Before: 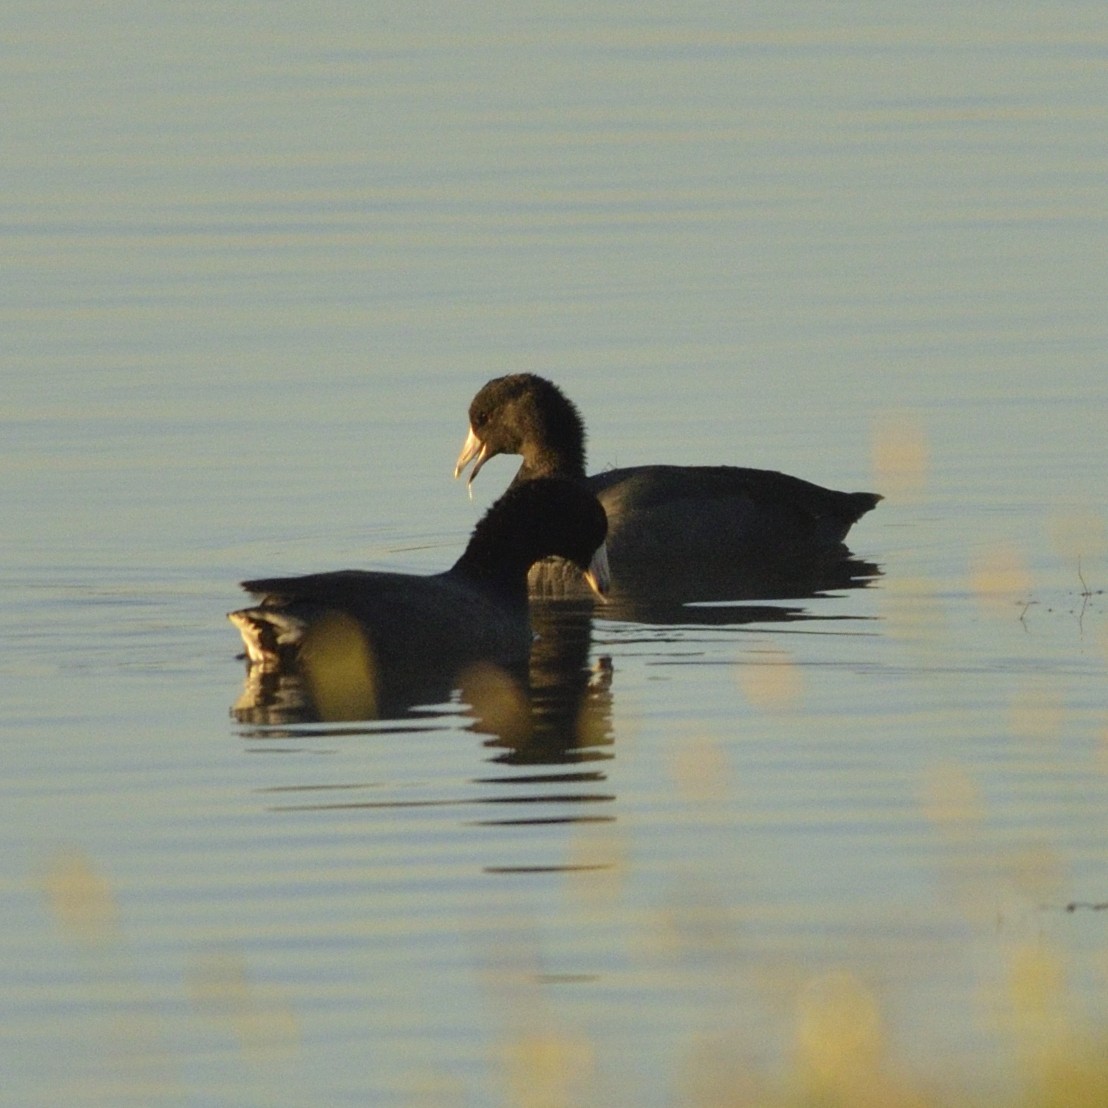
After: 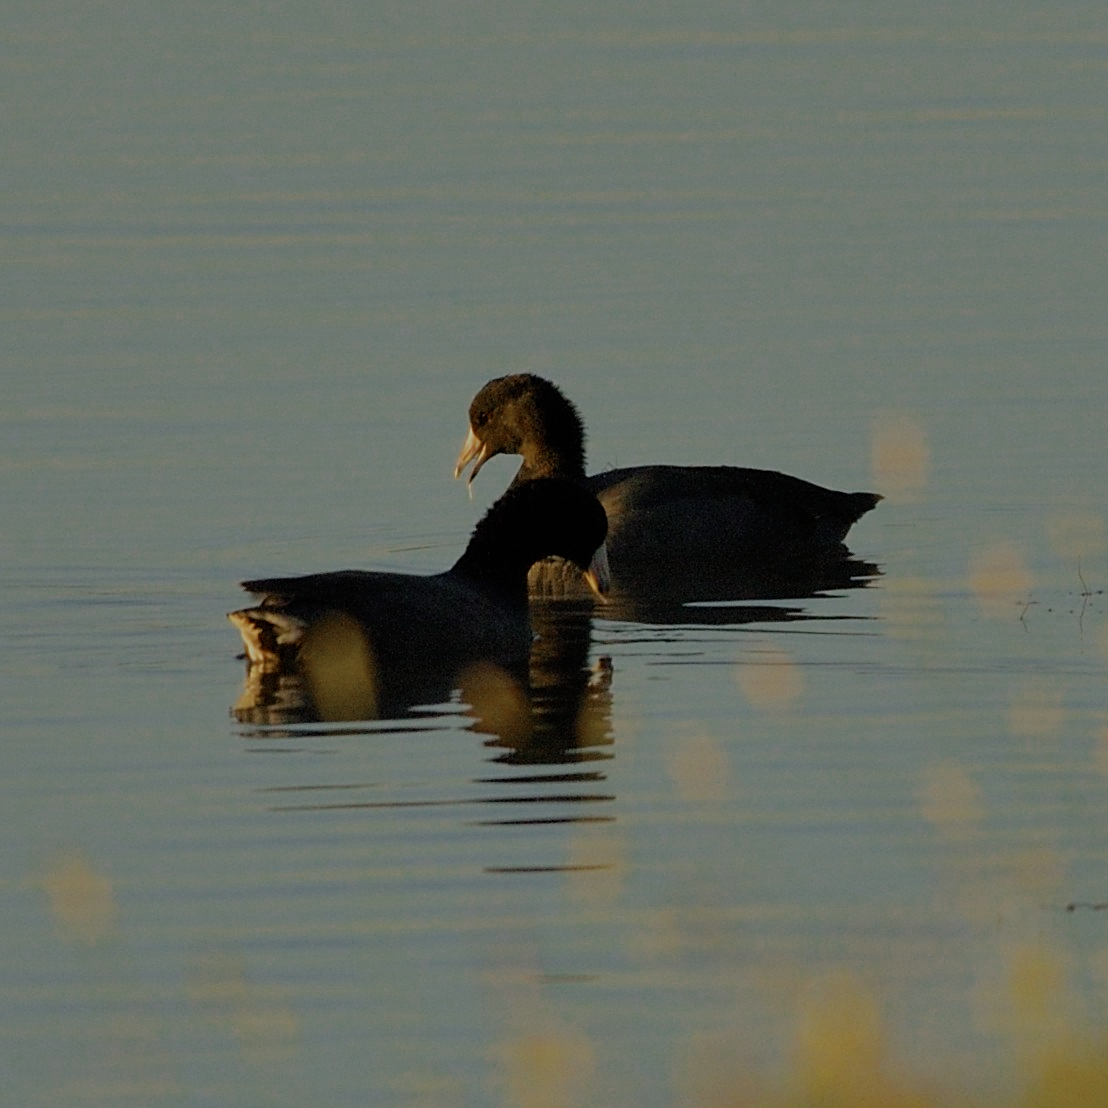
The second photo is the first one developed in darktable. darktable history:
color zones: curves: ch0 [(0, 0.5) (0.125, 0.4) (0.25, 0.5) (0.375, 0.4) (0.5, 0.4) (0.625, 0.35) (0.75, 0.35) (0.875, 0.5)]; ch1 [(0, 0.35) (0.125, 0.45) (0.25, 0.35) (0.375, 0.35) (0.5, 0.35) (0.625, 0.35) (0.75, 0.45) (0.875, 0.35)]; ch2 [(0, 0.6) (0.125, 0.5) (0.25, 0.5) (0.375, 0.6) (0.5, 0.6) (0.625, 0.5) (0.75, 0.5) (0.875, 0.5)]
filmic rgb: middle gray luminance 18.35%, black relative exposure -10.45 EV, white relative exposure 3.42 EV, target black luminance 0%, hardness 6.01, latitude 98.09%, contrast 0.851, shadows ↔ highlights balance 0.501%
color balance rgb: linear chroma grading › global chroma 15.263%, perceptual saturation grading › global saturation 19.64%
sharpen: on, module defaults
exposure: exposure -0.911 EV, compensate exposure bias true, compensate highlight preservation false
